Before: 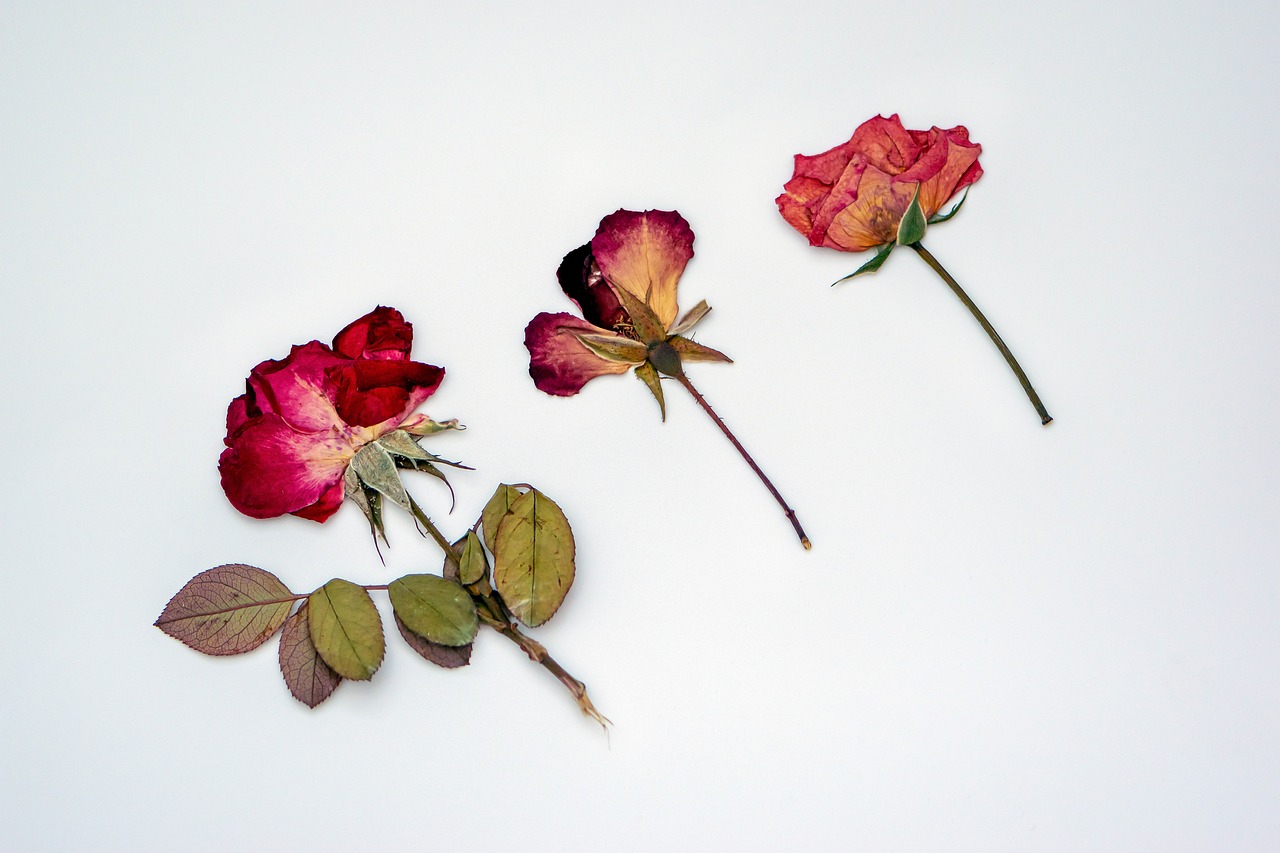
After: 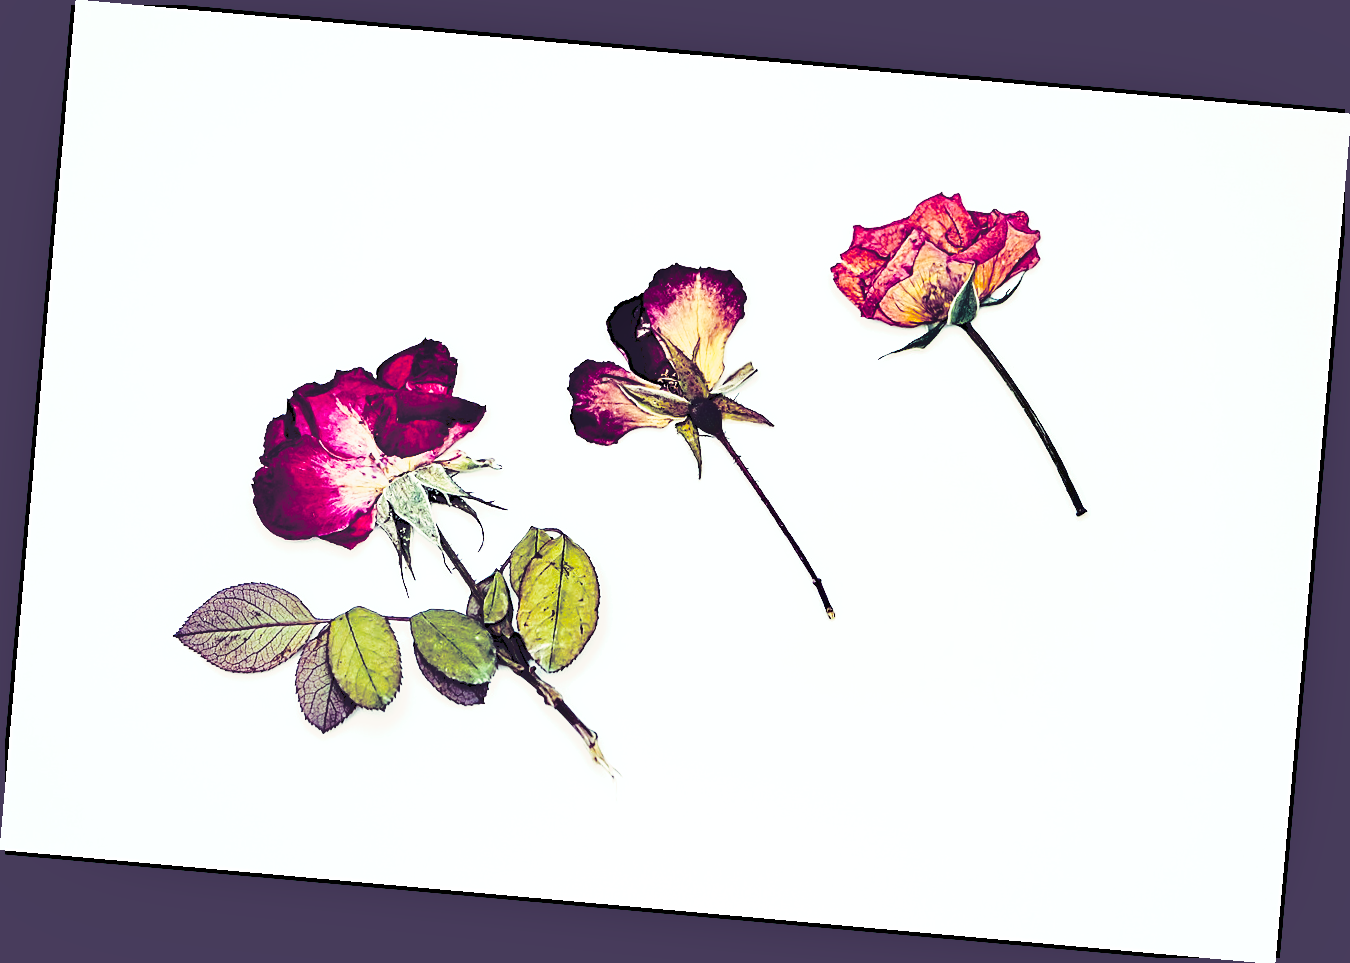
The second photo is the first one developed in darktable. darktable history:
sharpen: on, module defaults
tone curve: curves: ch0 [(0, 0) (0.003, 0.279) (0.011, 0.287) (0.025, 0.295) (0.044, 0.304) (0.069, 0.316) (0.1, 0.319) (0.136, 0.316) (0.177, 0.32) (0.224, 0.359) (0.277, 0.421) (0.335, 0.511) (0.399, 0.639) (0.468, 0.734) (0.543, 0.827) (0.623, 0.89) (0.709, 0.944) (0.801, 0.965) (0.898, 0.968) (1, 1)], preserve colors none
color balance: mode lift, gamma, gain (sRGB), lift [0.997, 0.979, 1.021, 1.011], gamma [1, 1.084, 0.916, 0.998], gain [1, 0.87, 1.13, 1.101], contrast 4.55%, contrast fulcrum 38.24%, output saturation 104.09%
tone equalizer: on, module defaults
split-toning: shadows › hue 255.6°, shadows › saturation 0.66, highlights › hue 43.2°, highlights › saturation 0.68, balance -50.1
levels: levels [0, 0.478, 1]
rotate and perspective: rotation 5.12°, automatic cropping off
shadows and highlights: shadows 12, white point adjustment 1.2, soften with gaussian
